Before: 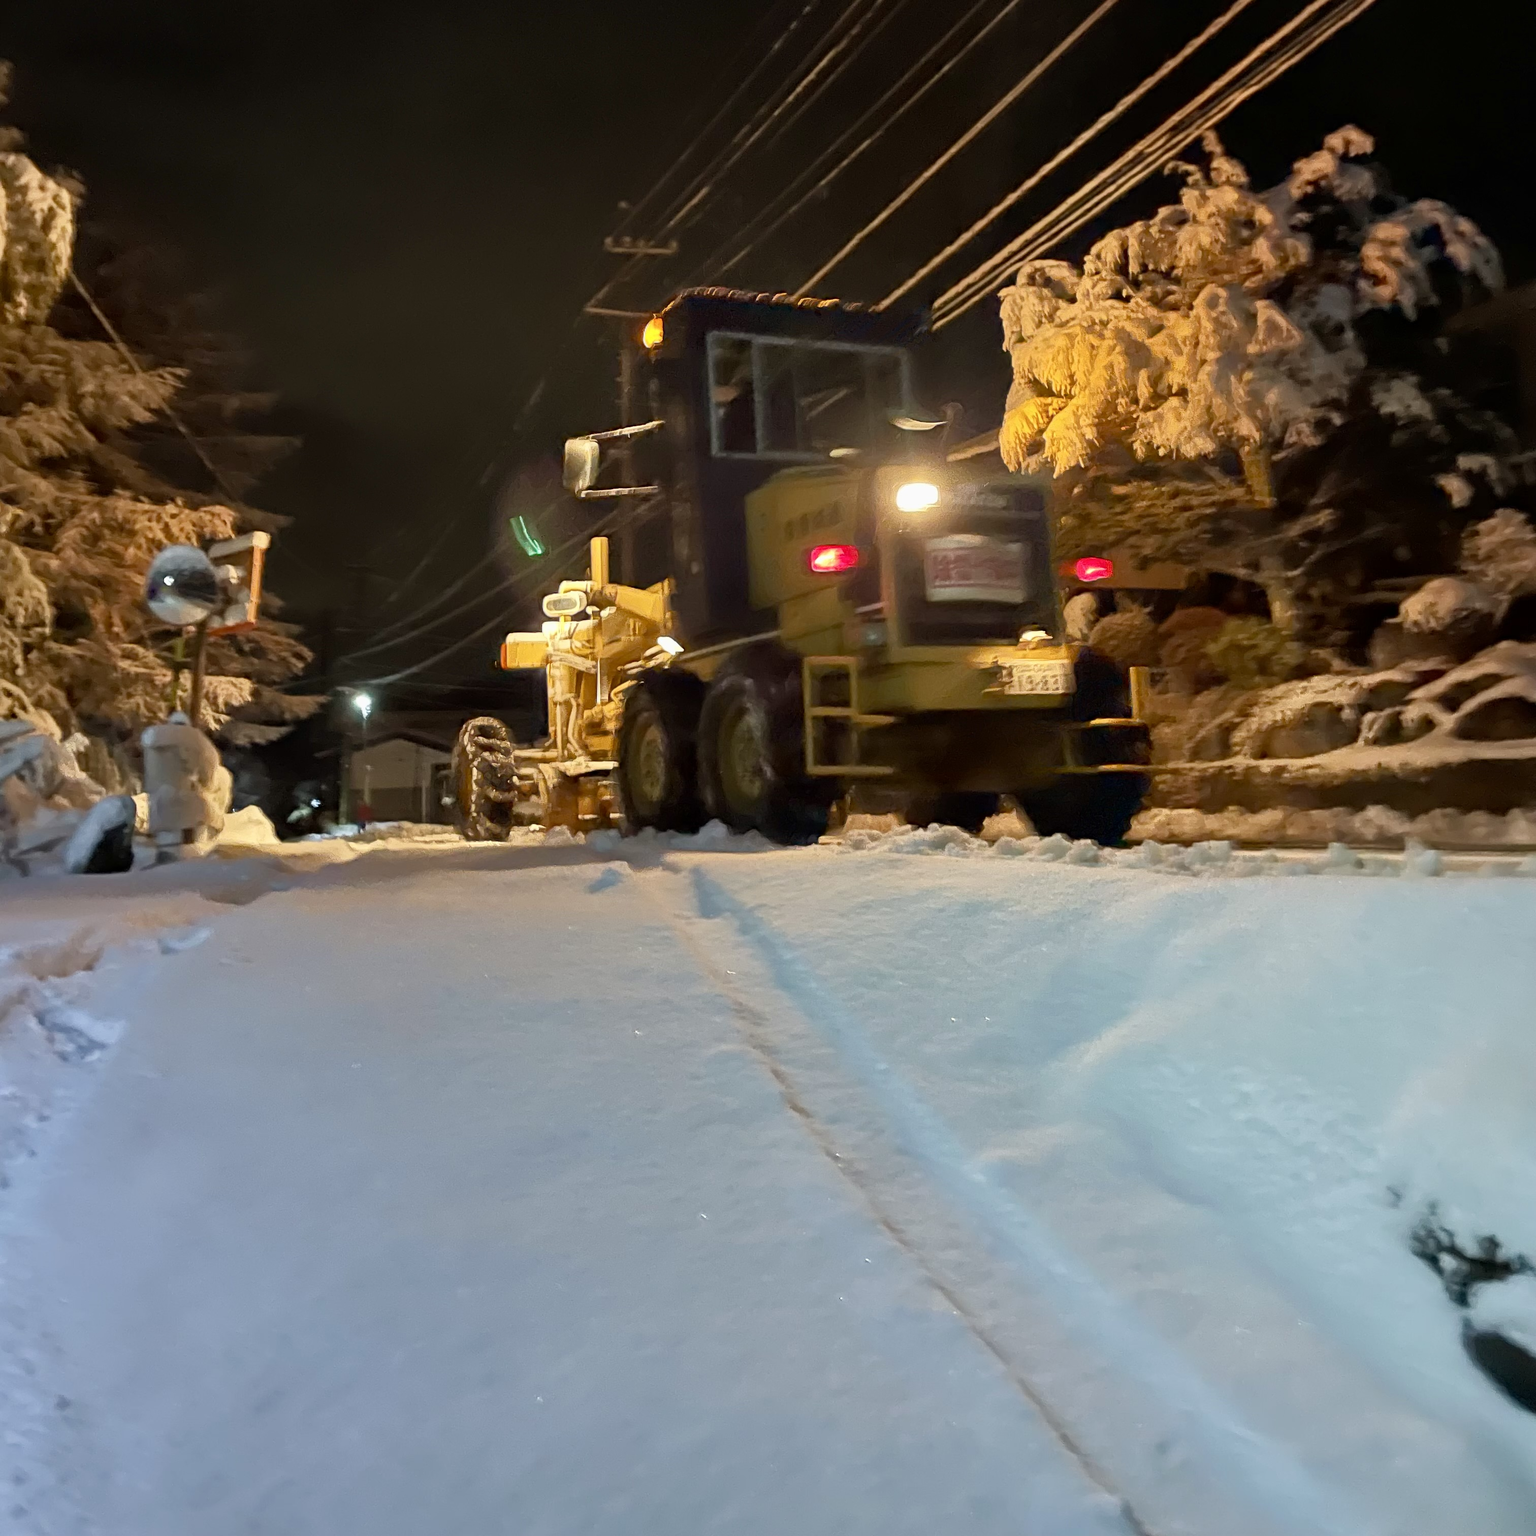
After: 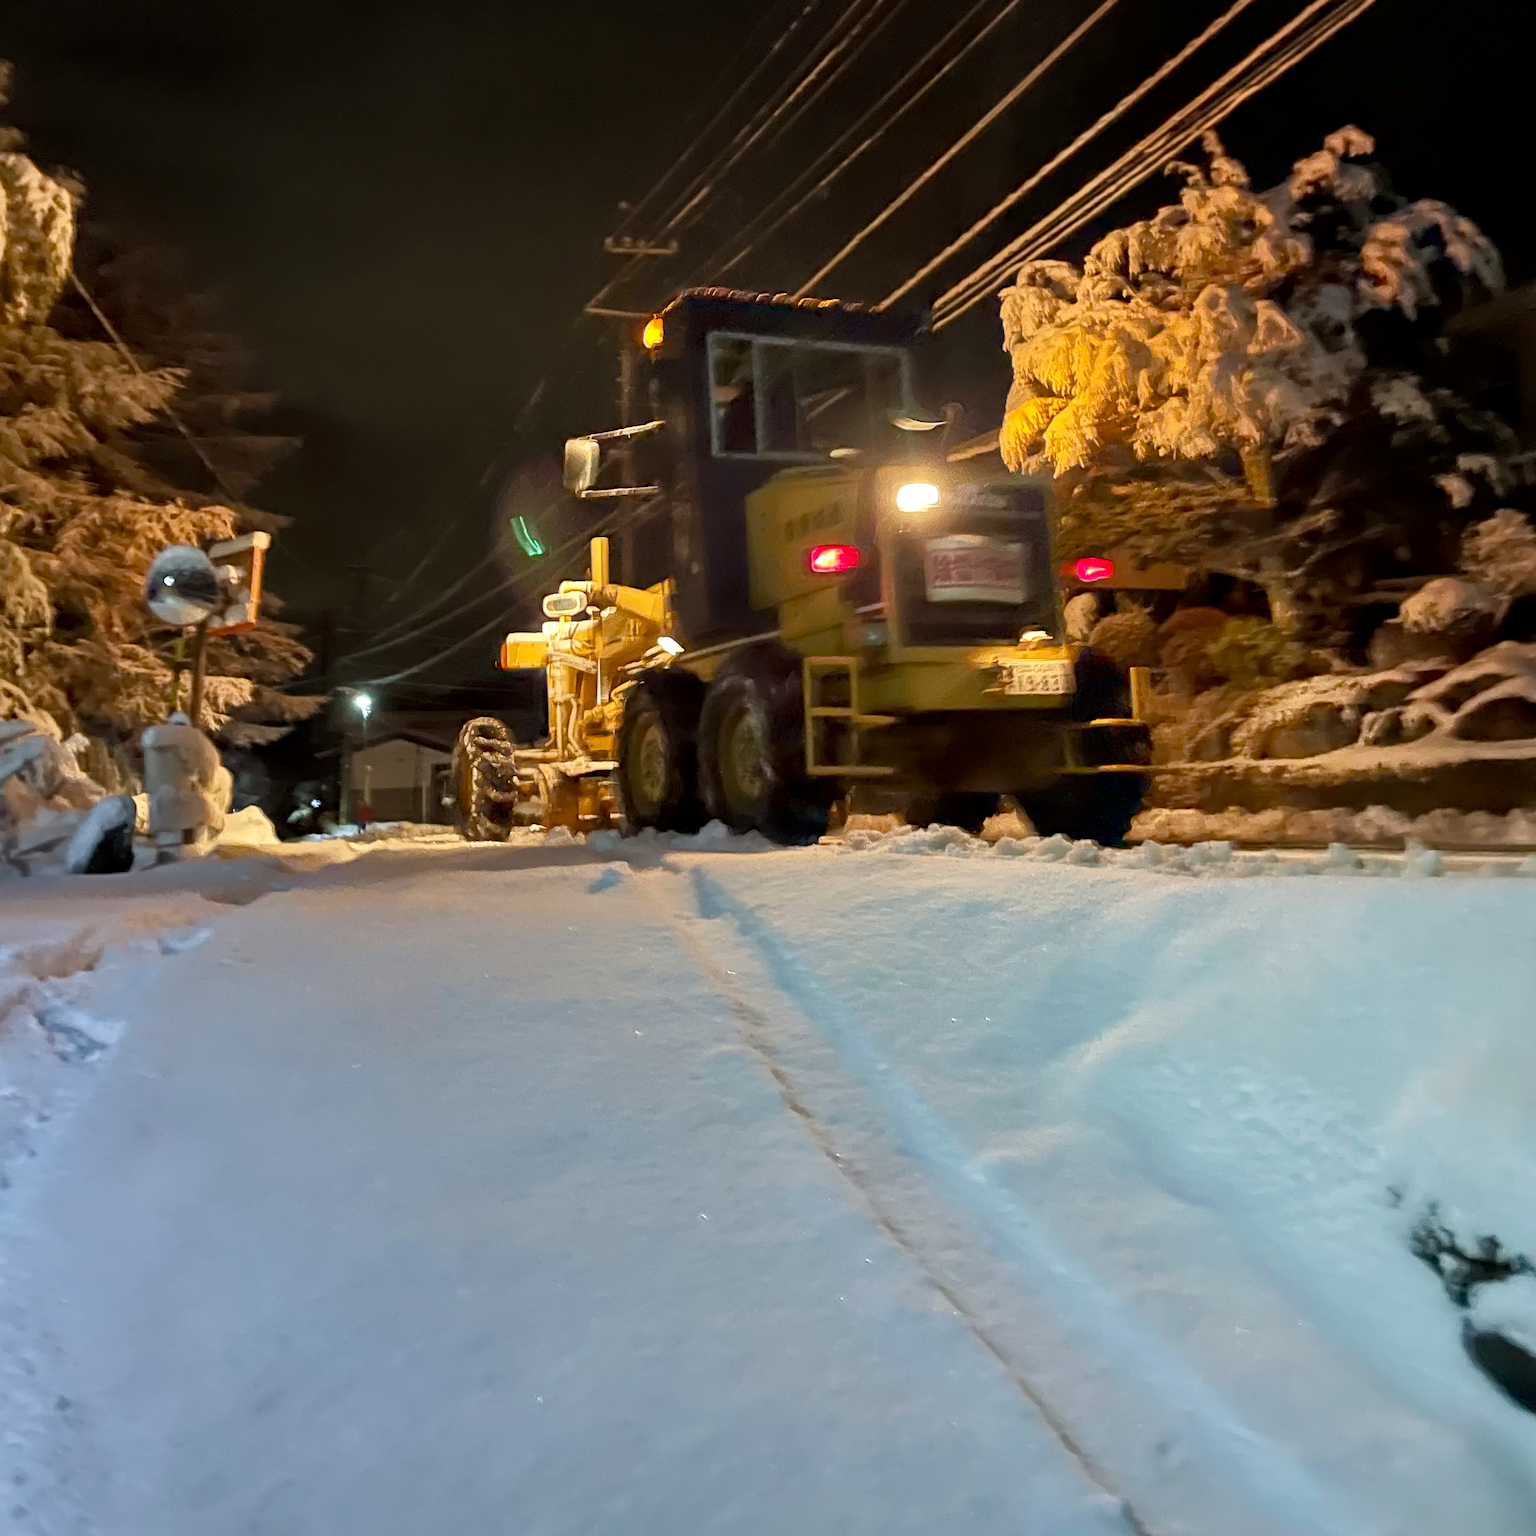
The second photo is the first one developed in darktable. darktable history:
local contrast: highlights 100%, shadows 100%, detail 120%, midtone range 0.2
exposure: compensate highlight preservation false
